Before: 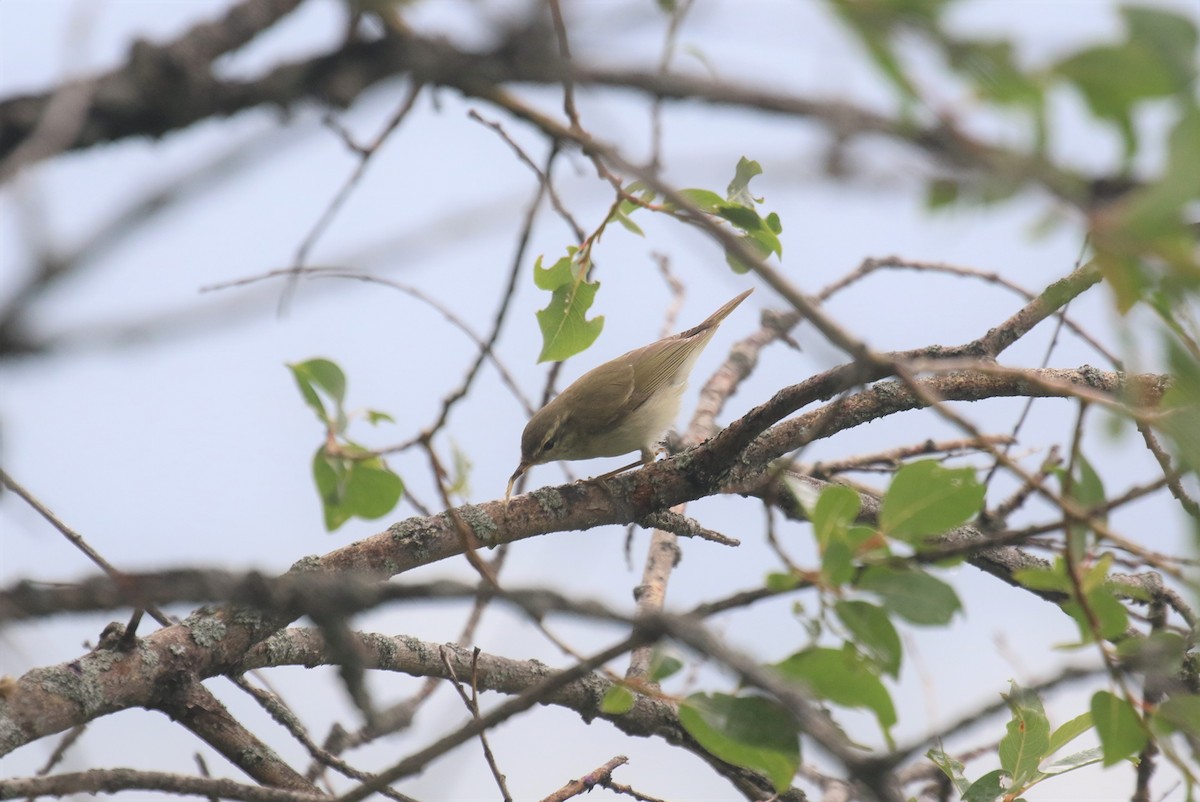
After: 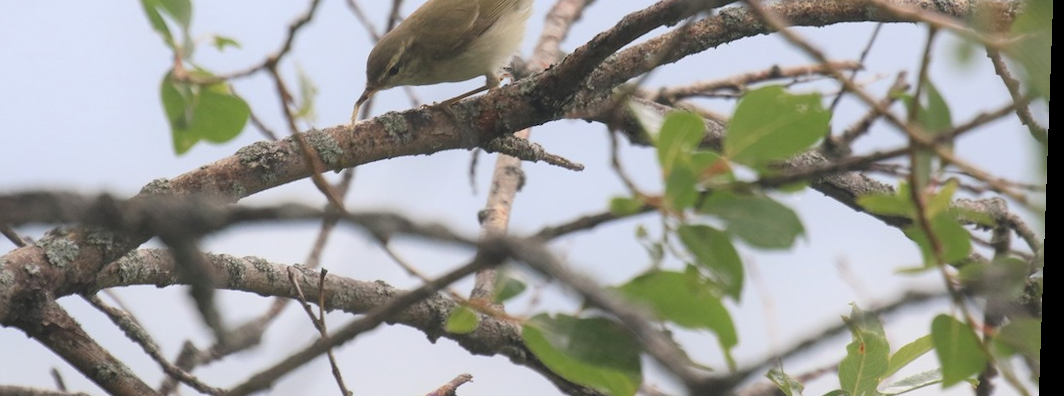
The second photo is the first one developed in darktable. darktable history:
white balance: red 1, blue 1
rotate and perspective: lens shift (vertical) 0.048, lens shift (horizontal) -0.024, automatic cropping off
crop and rotate: left 13.306%, top 48.129%, bottom 2.928%
